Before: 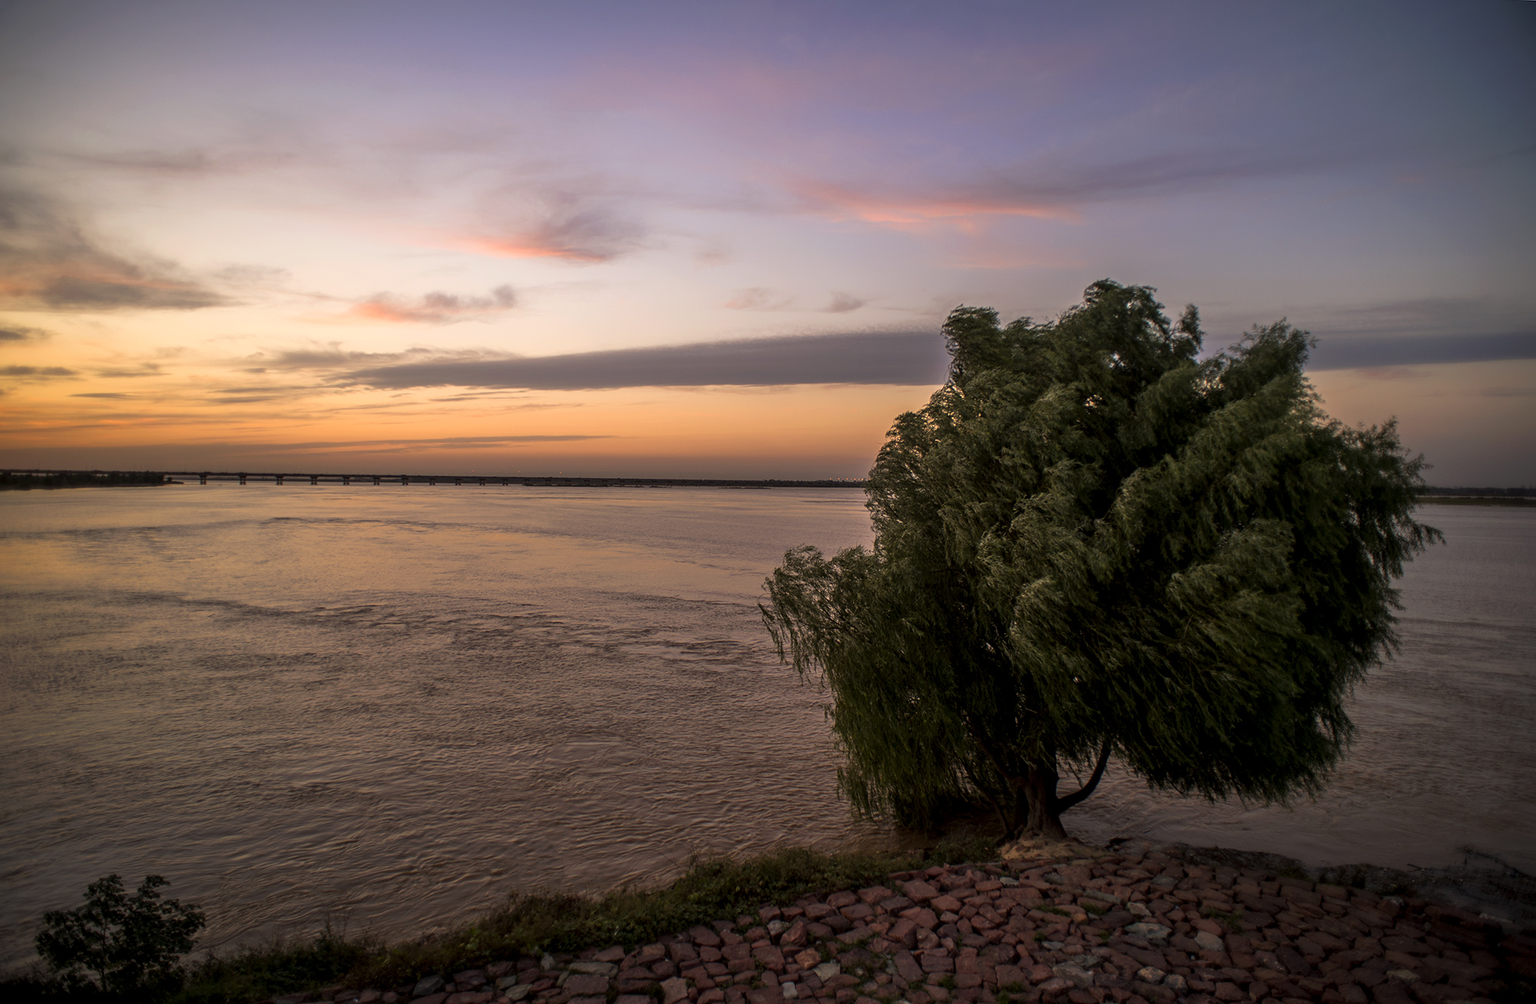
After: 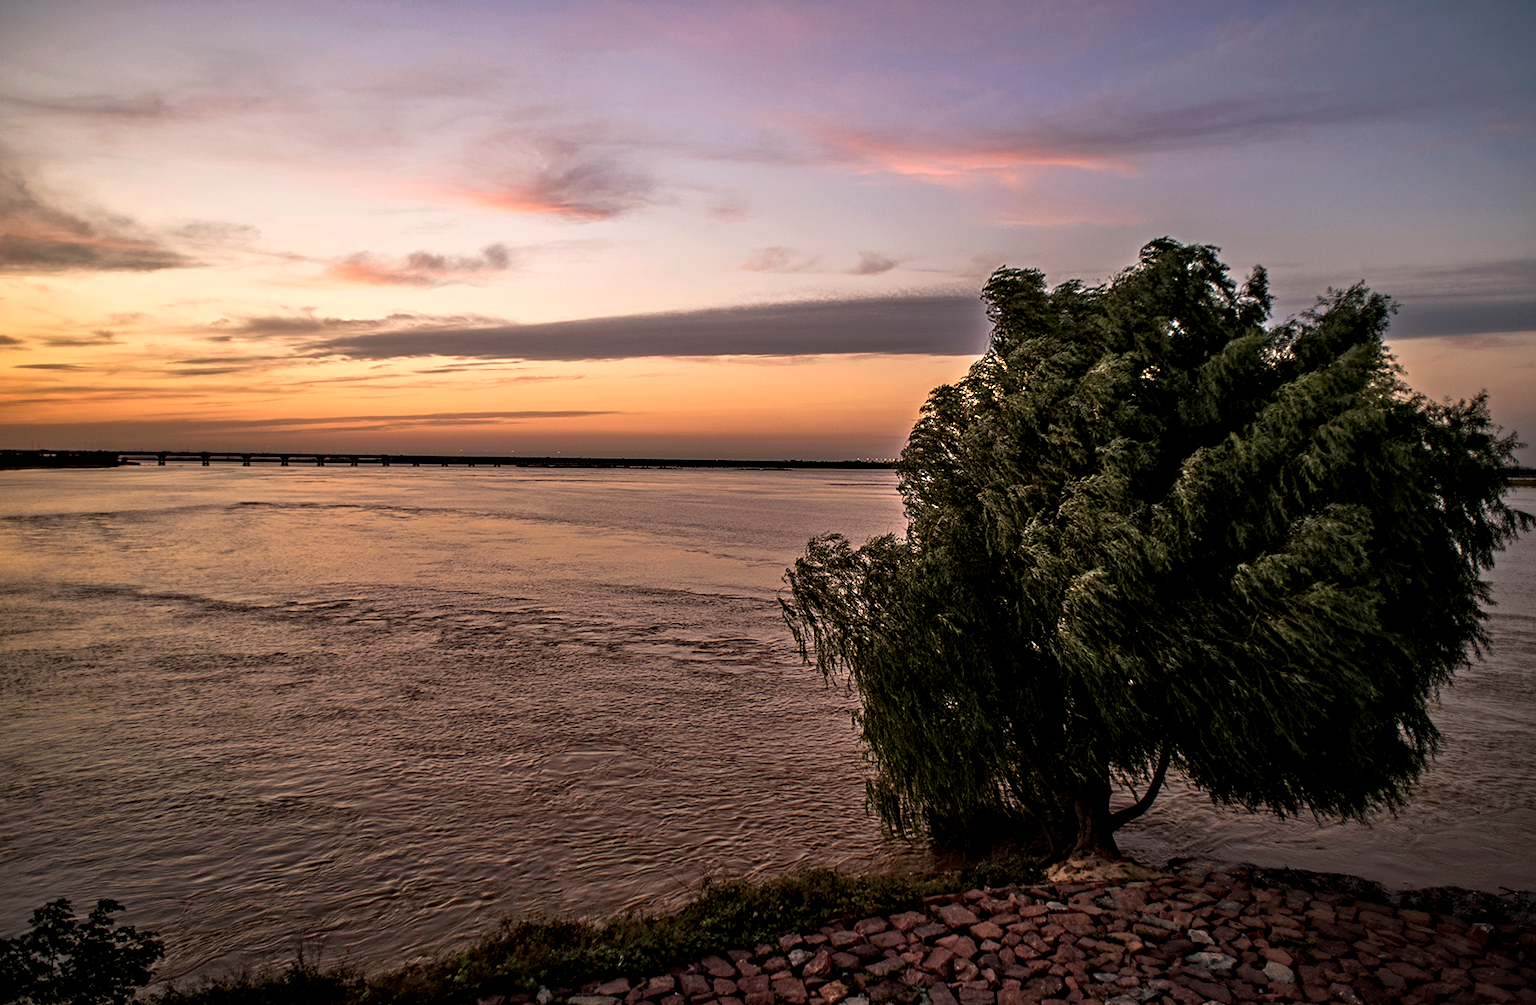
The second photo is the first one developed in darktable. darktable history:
crop: left 3.754%, top 6.506%, right 6.161%, bottom 3.282%
tone equalizer: on, module defaults
contrast equalizer: y [[0.5, 0.542, 0.583, 0.625, 0.667, 0.708], [0.5 ×6], [0.5 ×6], [0 ×6], [0 ×6]]
